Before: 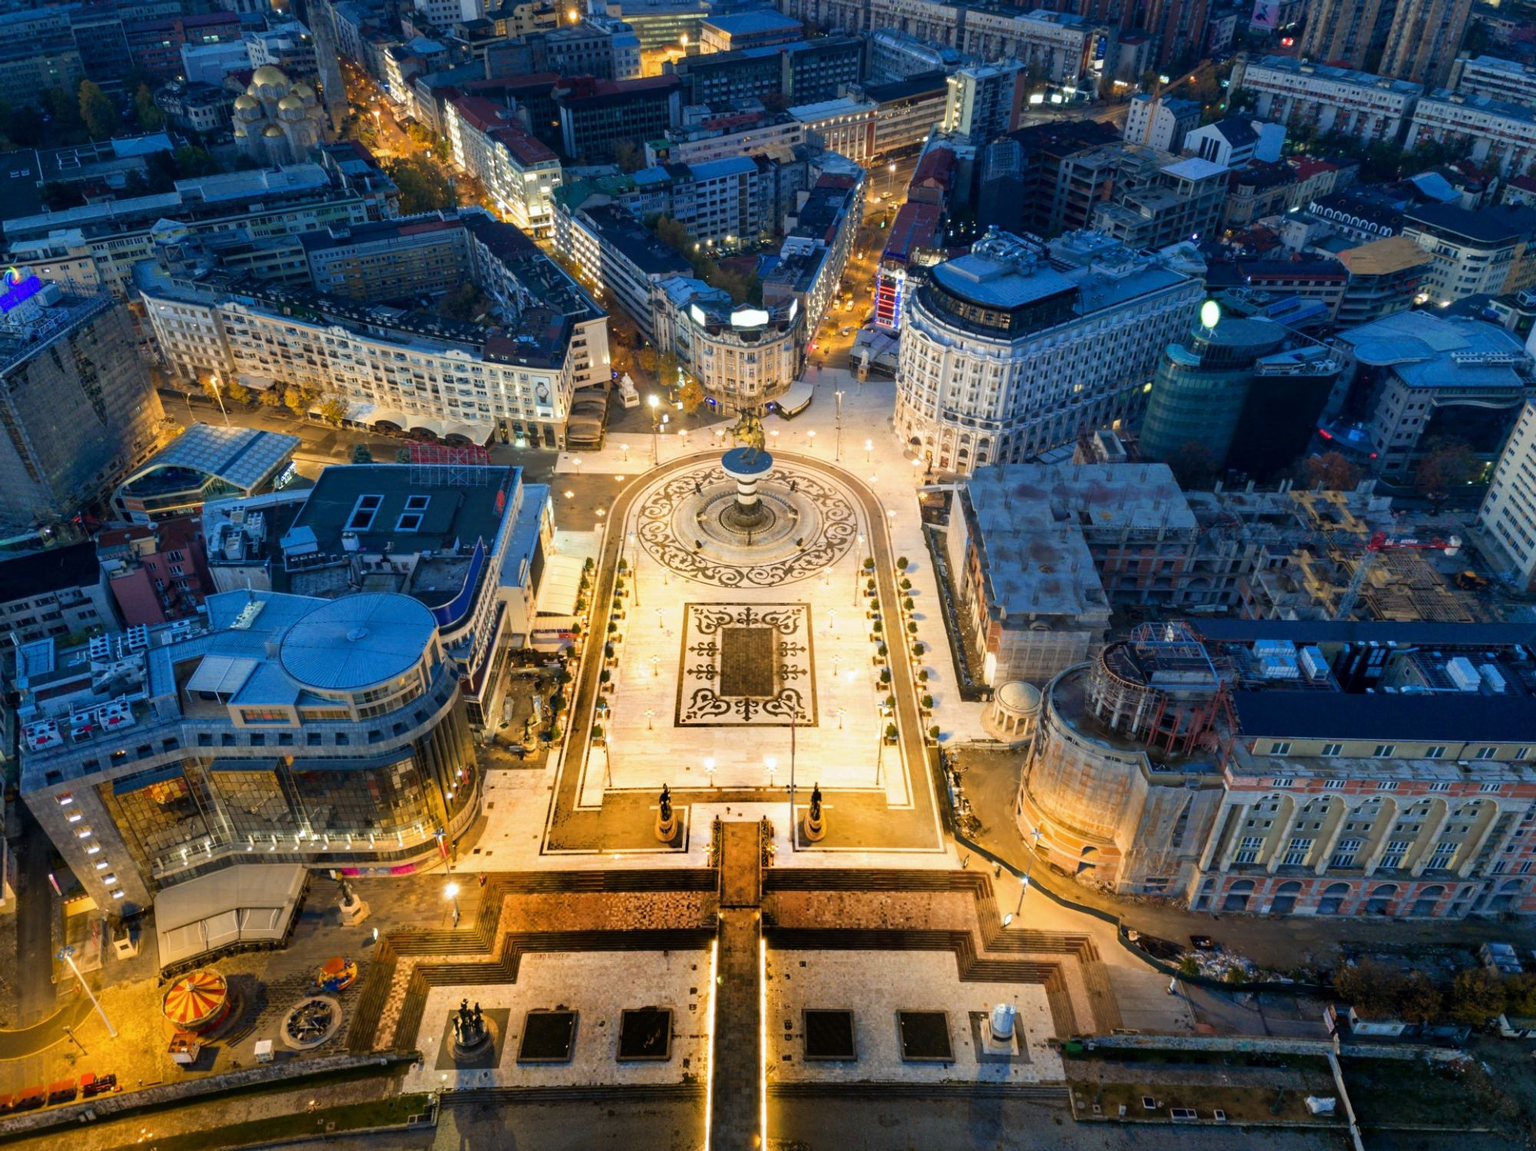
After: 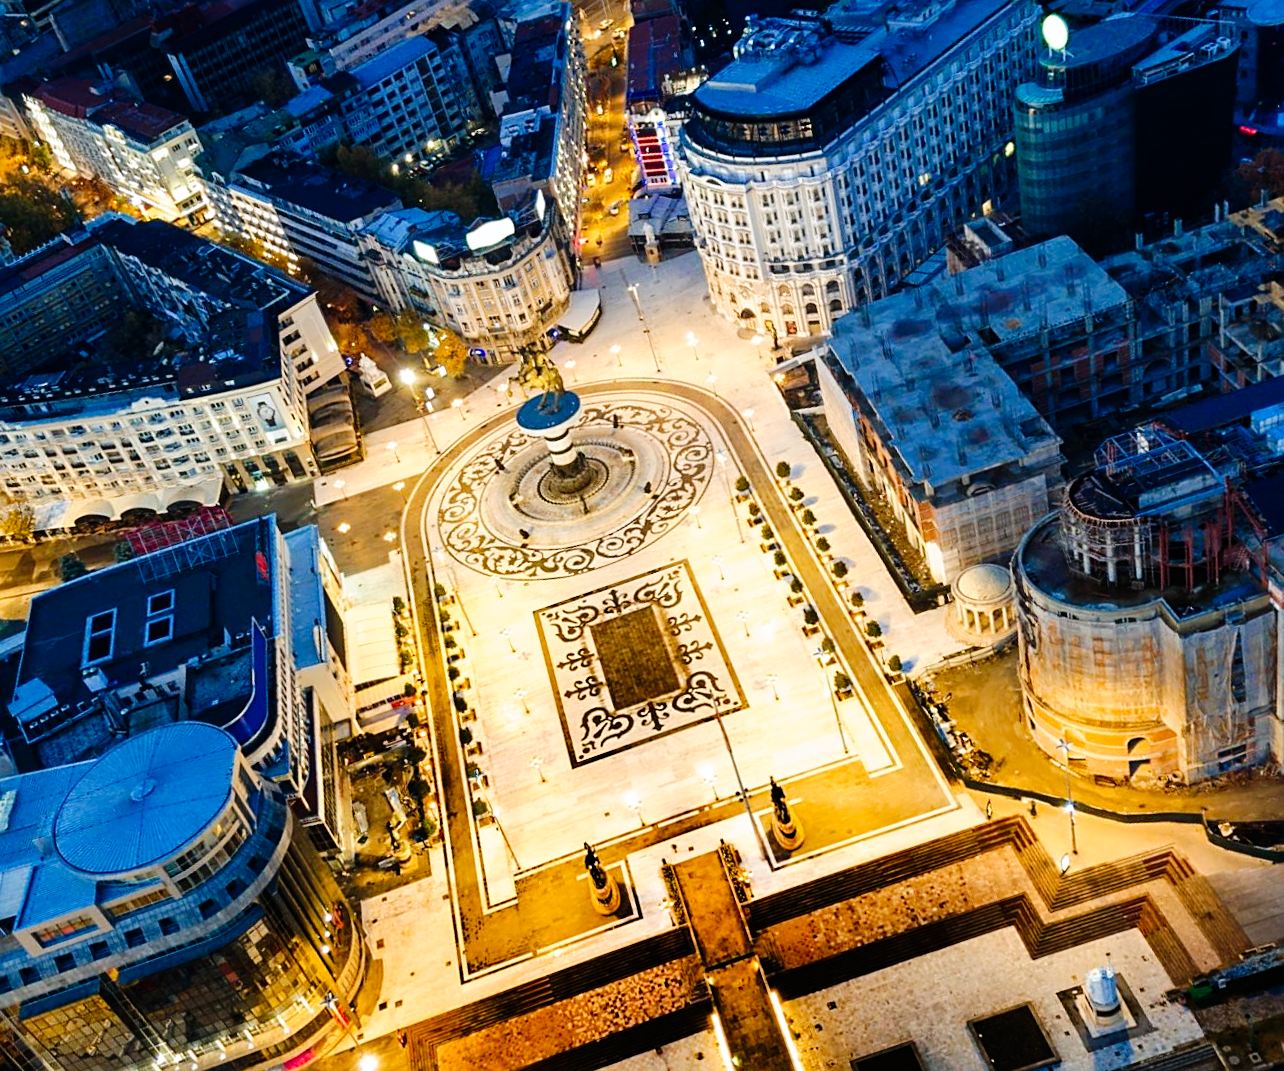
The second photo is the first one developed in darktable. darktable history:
sharpen: on, module defaults
tone curve: curves: ch0 [(0, 0) (0.003, 0.003) (0.011, 0.005) (0.025, 0.008) (0.044, 0.012) (0.069, 0.02) (0.1, 0.031) (0.136, 0.047) (0.177, 0.088) (0.224, 0.141) (0.277, 0.222) (0.335, 0.32) (0.399, 0.422) (0.468, 0.523) (0.543, 0.623) (0.623, 0.716) (0.709, 0.796) (0.801, 0.878) (0.898, 0.957) (1, 1)], preserve colors none
crop and rotate: angle 19.17°, left 6.954%, right 4.269%, bottom 1.15%
